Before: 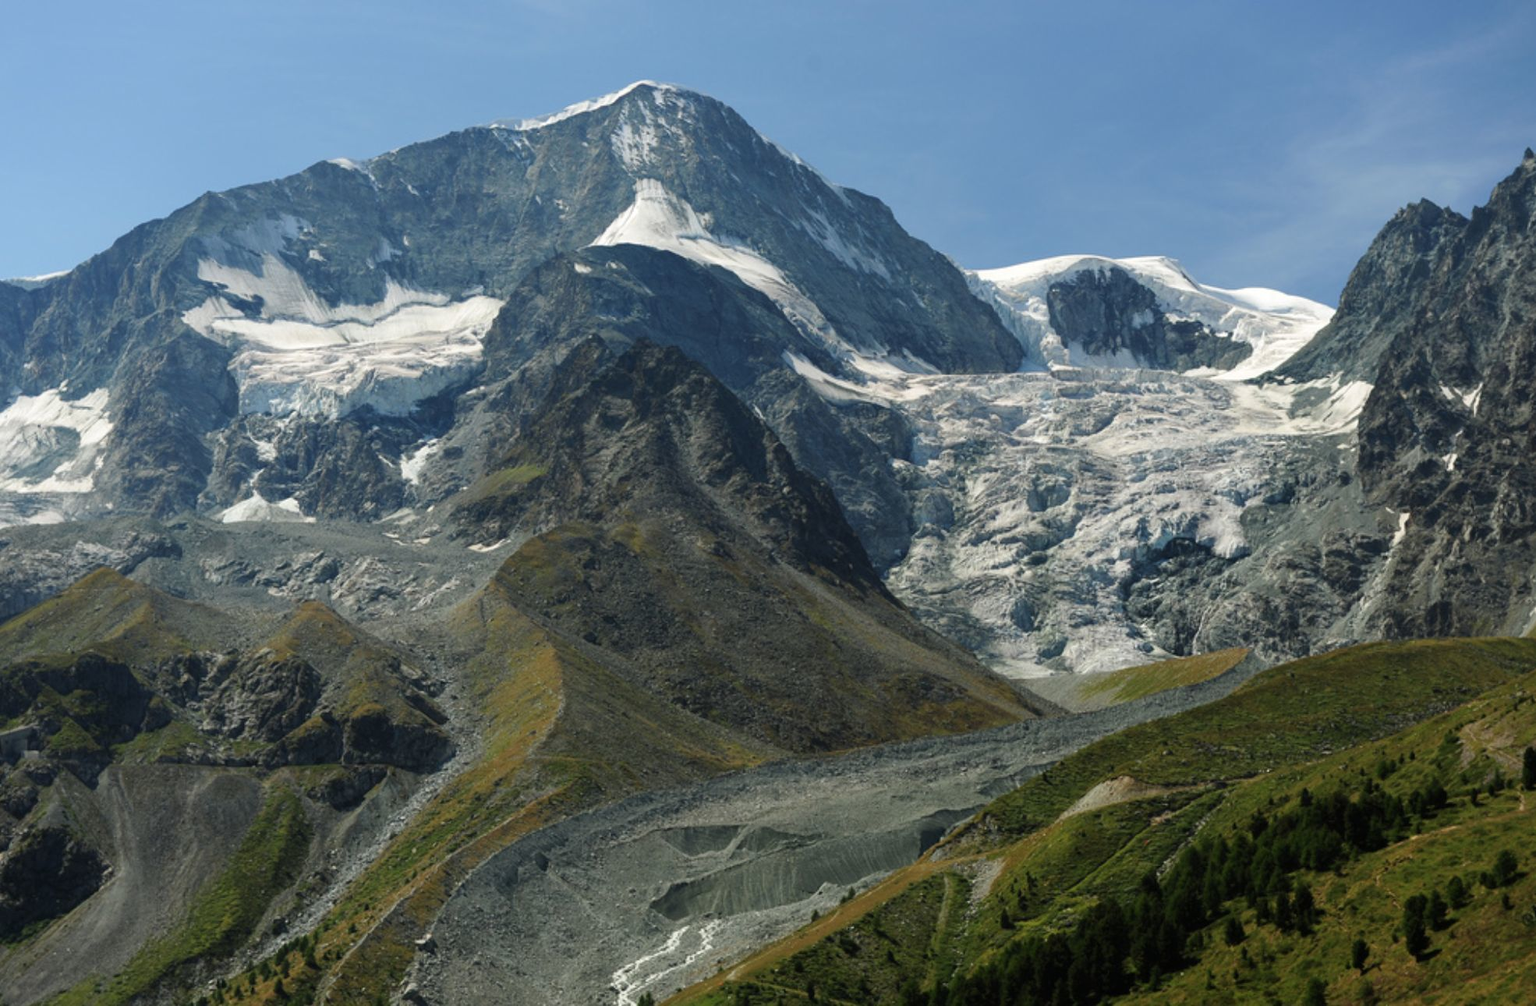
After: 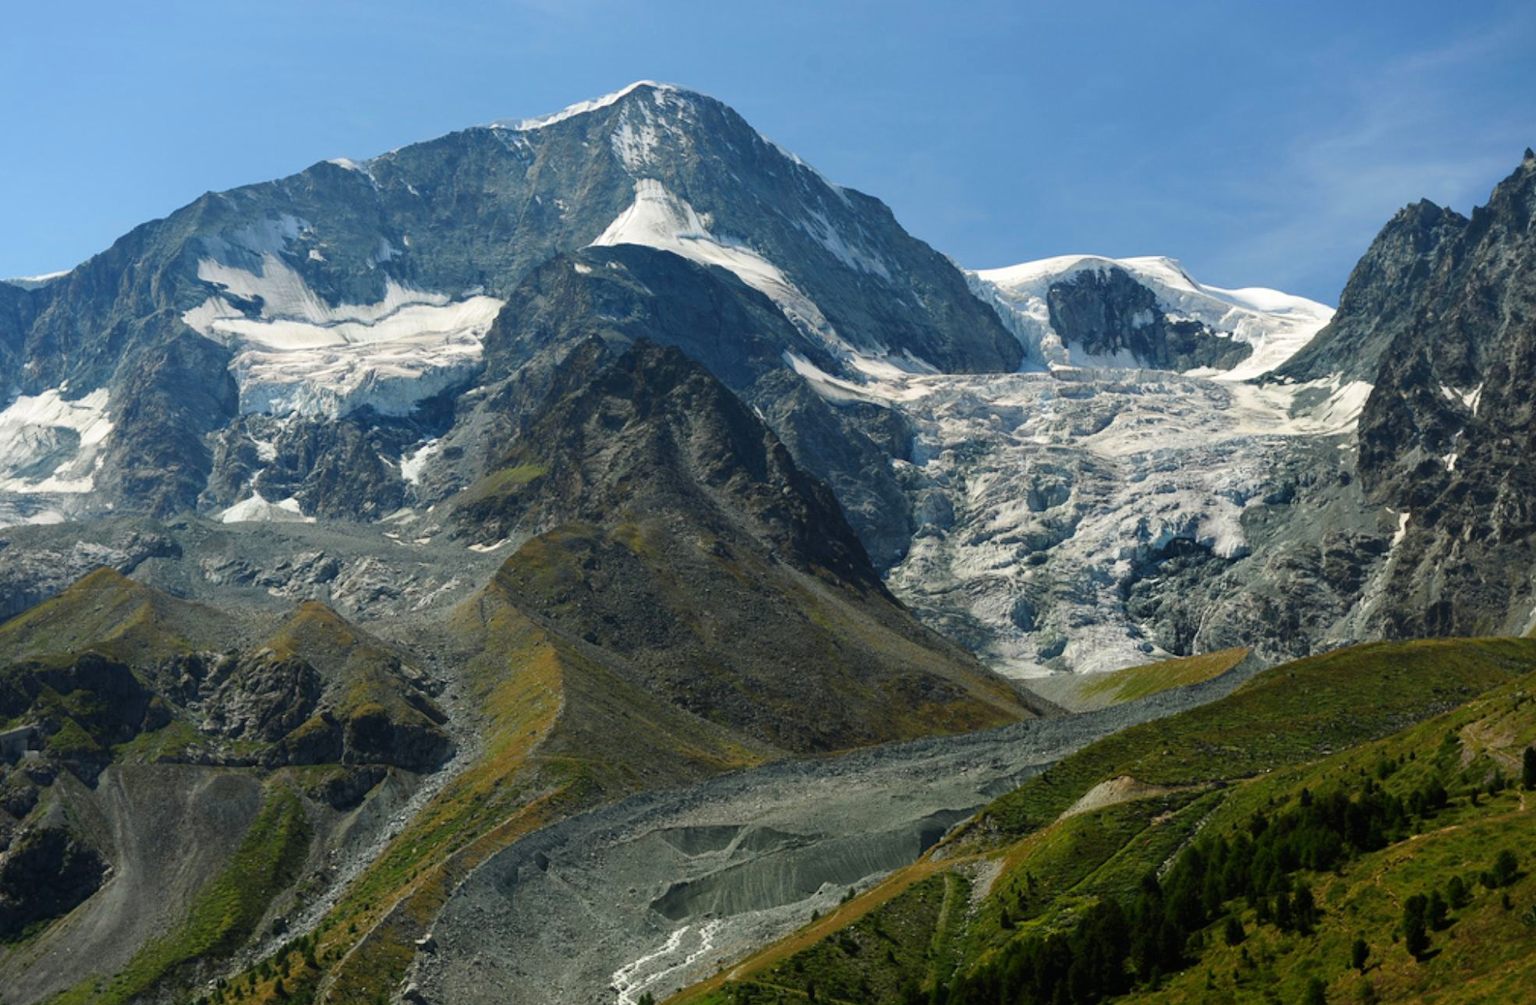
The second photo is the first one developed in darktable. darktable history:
contrast brightness saturation: contrast 0.084, saturation 0.196
